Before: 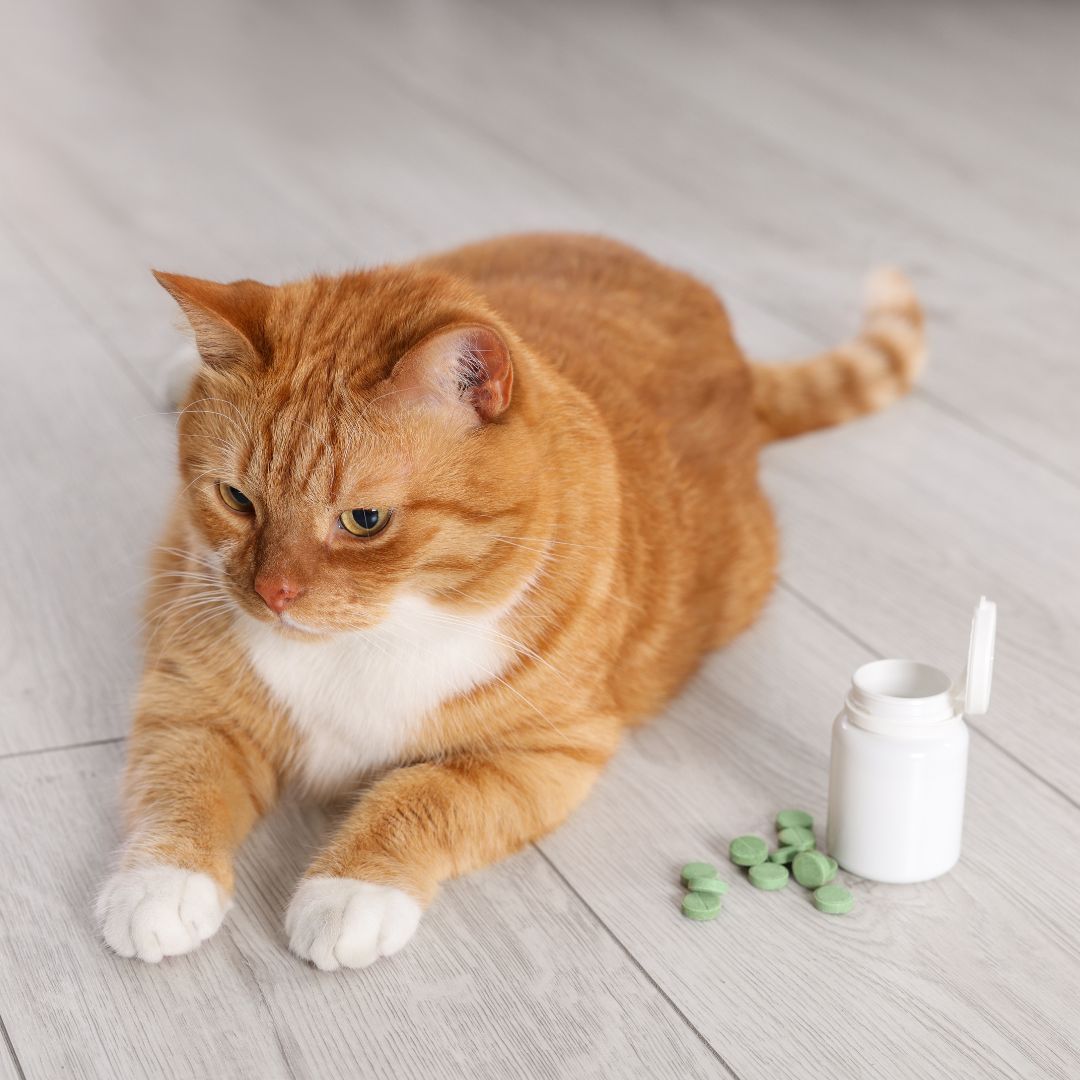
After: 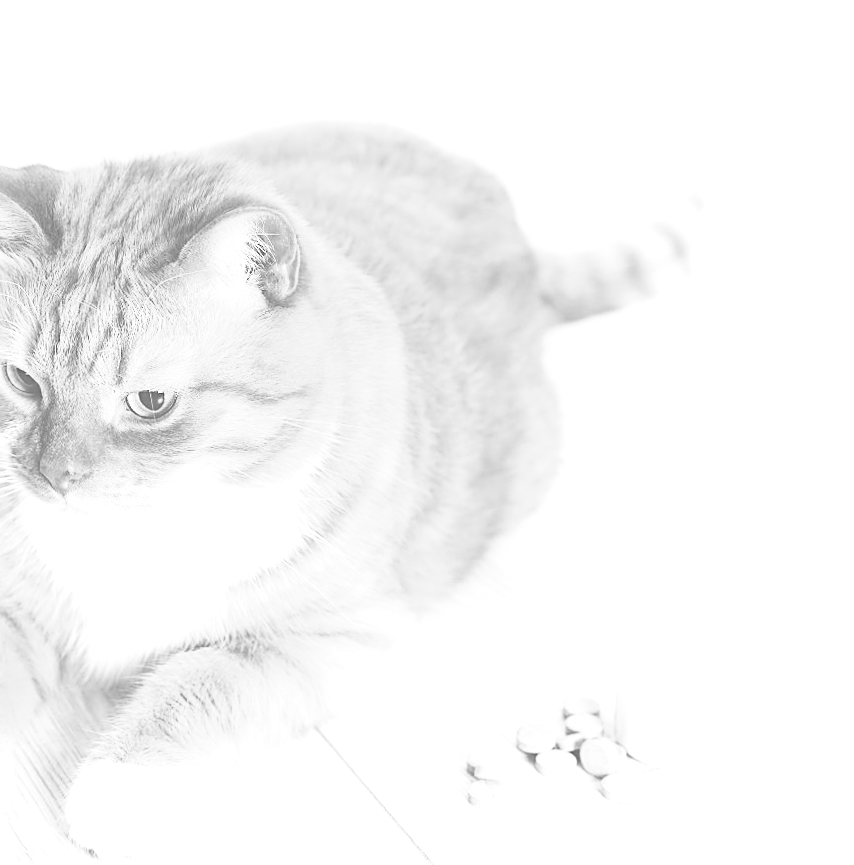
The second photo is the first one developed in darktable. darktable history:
color balance rgb: linear chroma grading › shadows -40%, linear chroma grading › highlights 40%, linear chroma grading › global chroma 45%, linear chroma grading › mid-tones -30%, perceptual saturation grading › global saturation 55%, perceptual saturation grading › highlights -50%, perceptual saturation grading › mid-tones 40%, perceptual saturation grading › shadows 30%, perceptual brilliance grading › global brilliance 20%, perceptual brilliance grading › shadows -40%, global vibrance 35%
base curve: curves: ch0 [(0, 0) (0.028, 0.03) (0.105, 0.232) (0.387, 0.748) (0.754, 0.968) (1, 1)], fusion 1, exposure shift 0.576, preserve colors none
sharpen: on, module defaults
white balance: red 0.986, blue 1.01
exposure: black level correction -0.071, exposure 0.5 EV, compensate highlight preservation false
monochrome: size 3.1
crop: left 19.159%, top 9.58%, bottom 9.58%
rotate and perspective: rotation 0.226°, lens shift (vertical) -0.042, crop left 0.023, crop right 0.982, crop top 0.006, crop bottom 0.994
